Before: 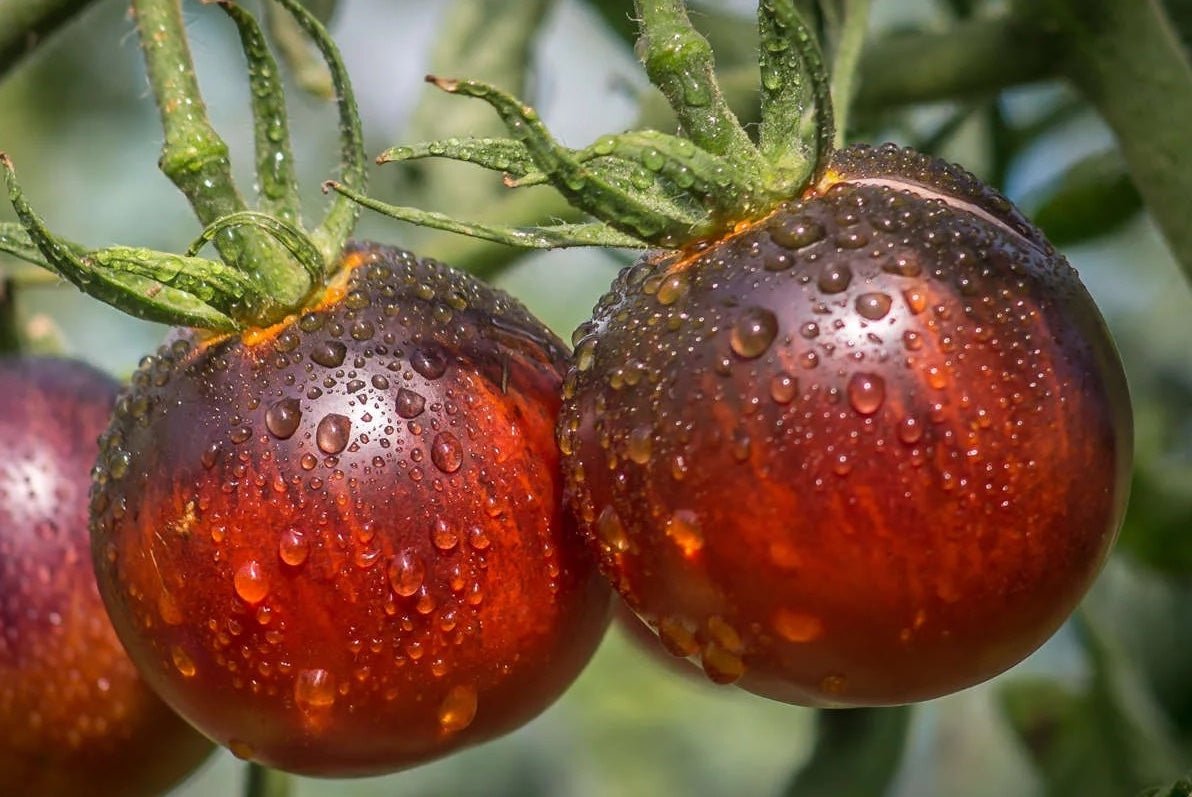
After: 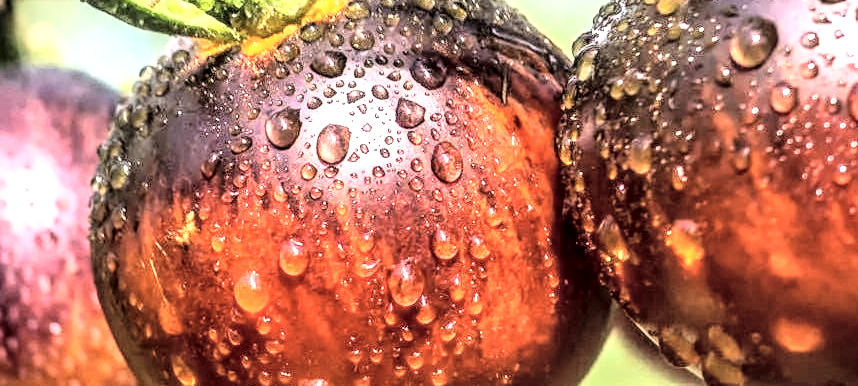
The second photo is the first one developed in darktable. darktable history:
crop: top 36.498%, right 27.964%, bottom 14.995%
rgb curve: curves: ch0 [(0, 0) (0.21, 0.15) (0.24, 0.21) (0.5, 0.75) (0.75, 0.96) (0.89, 0.99) (1, 1)]; ch1 [(0, 0.02) (0.21, 0.13) (0.25, 0.2) (0.5, 0.67) (0.75, 0.9) (0.89, 0.97) (1, 1)]; ch2 [(0, 0.02) (0.21, 0.13) (0.25, 0.2) (0.5, 0.67) (0.75, 0.9) (0.89, 0.97) (1, 1)], compensate middle gray true
local contrast: detail 160%
global tonemap: drago (0.7, 100)
exposure: exposure -0.157 EV, compensate highlight preservation false
